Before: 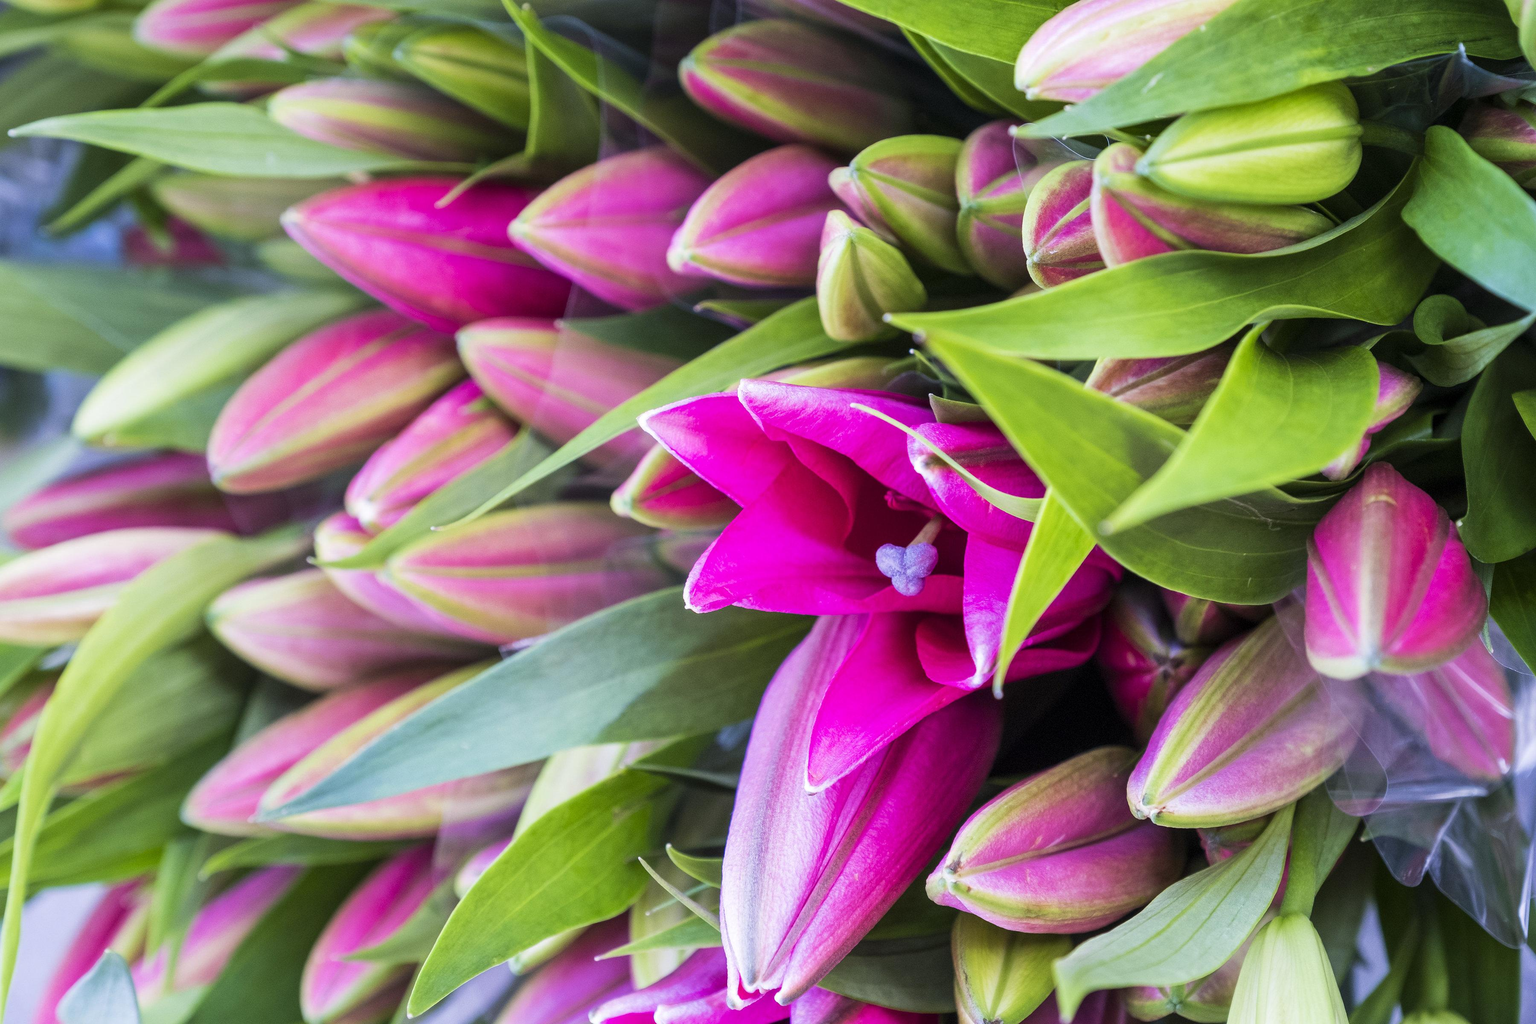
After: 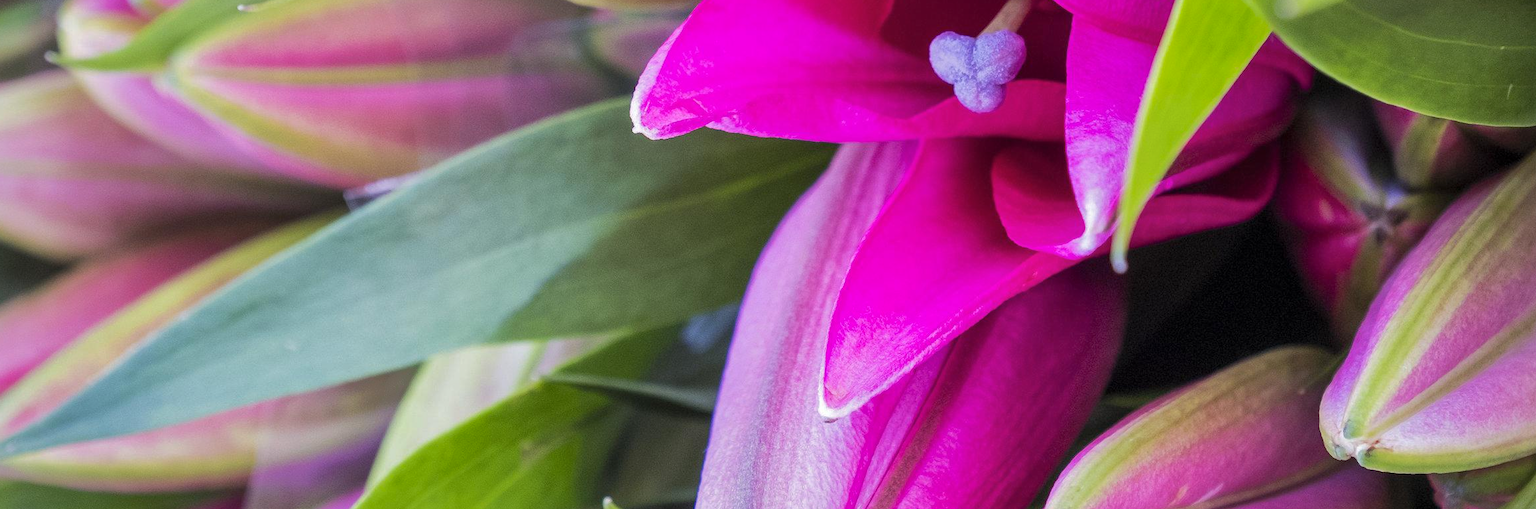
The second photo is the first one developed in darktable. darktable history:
shadows and highlights: shadows 40, highlights -60
crop: left 18.091%, top 51.13%, right 17.525%, bottom 16.85%
